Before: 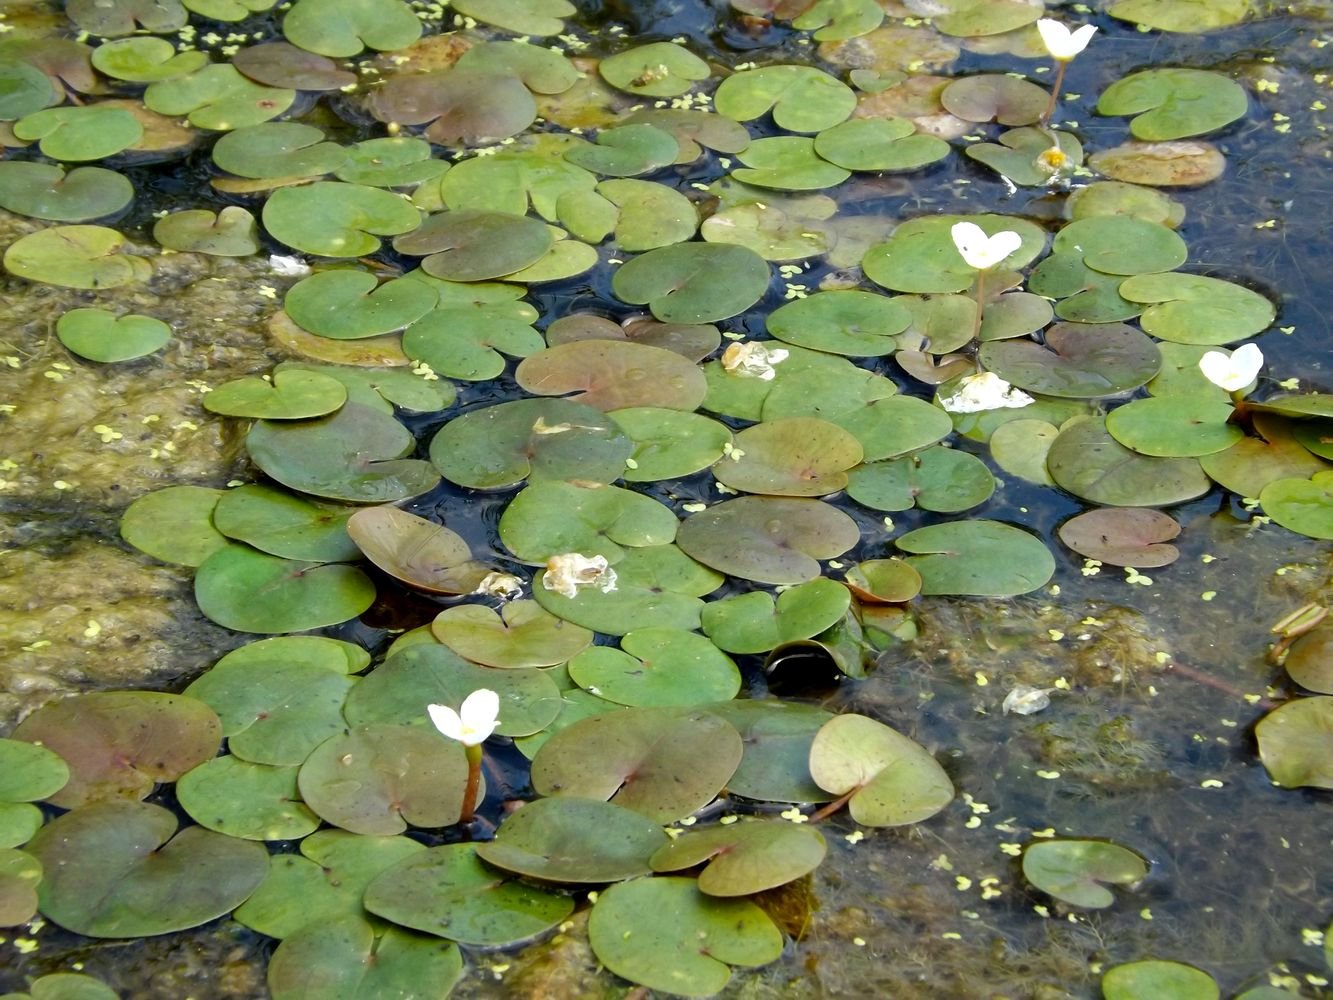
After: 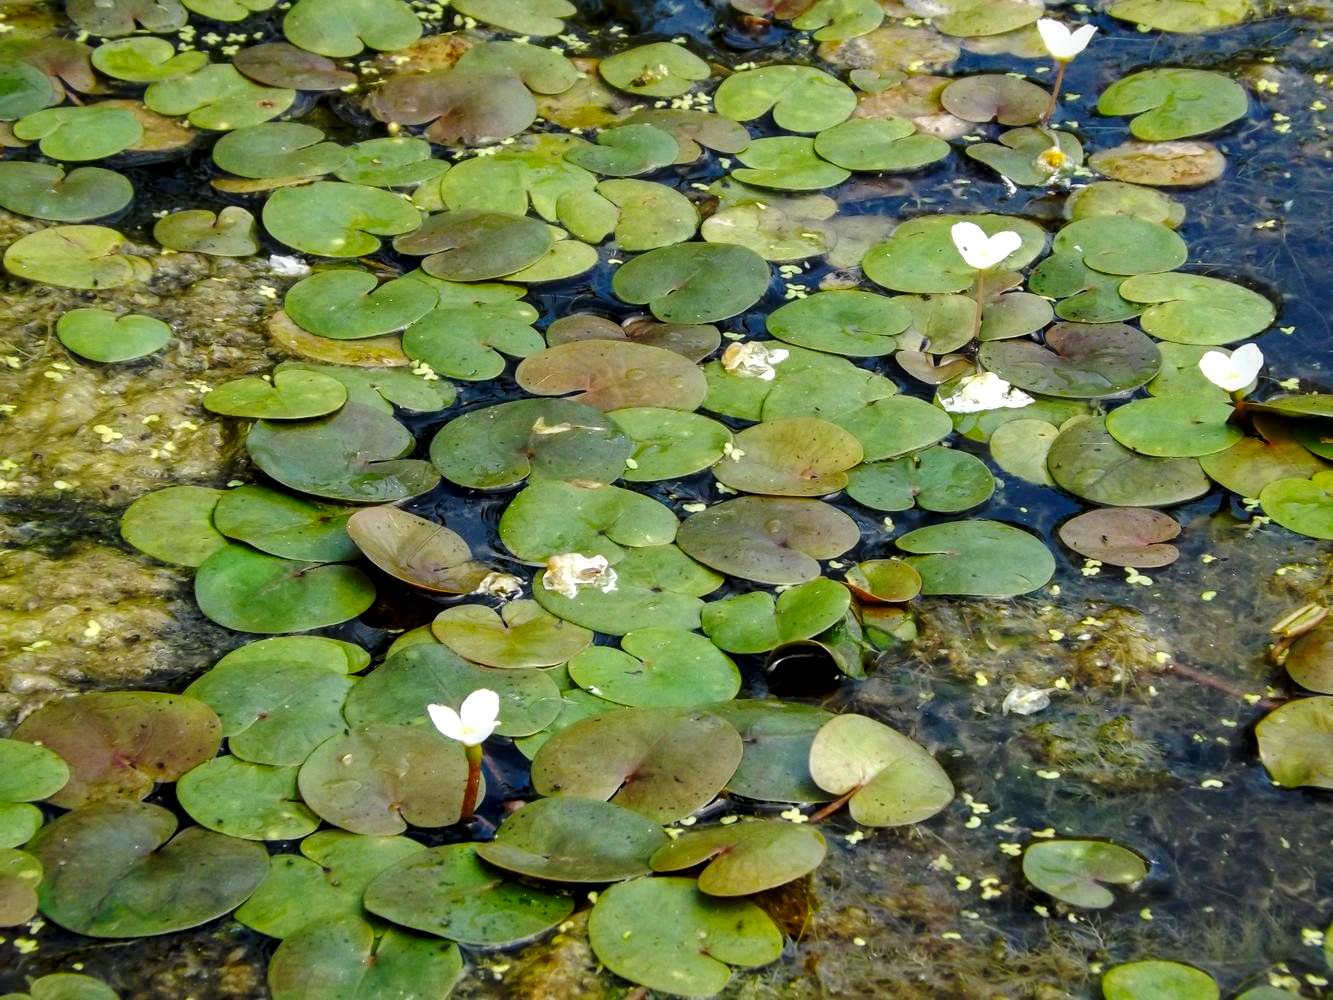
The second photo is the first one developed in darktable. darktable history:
base curve: curves: ch0 [(0, 0) (0.073, 0.04) (0.157, 0.139) (0.492, 0.492) (0.758, 0.758) (1, 1)], preserve colors none
local contrast: on, module defaults
